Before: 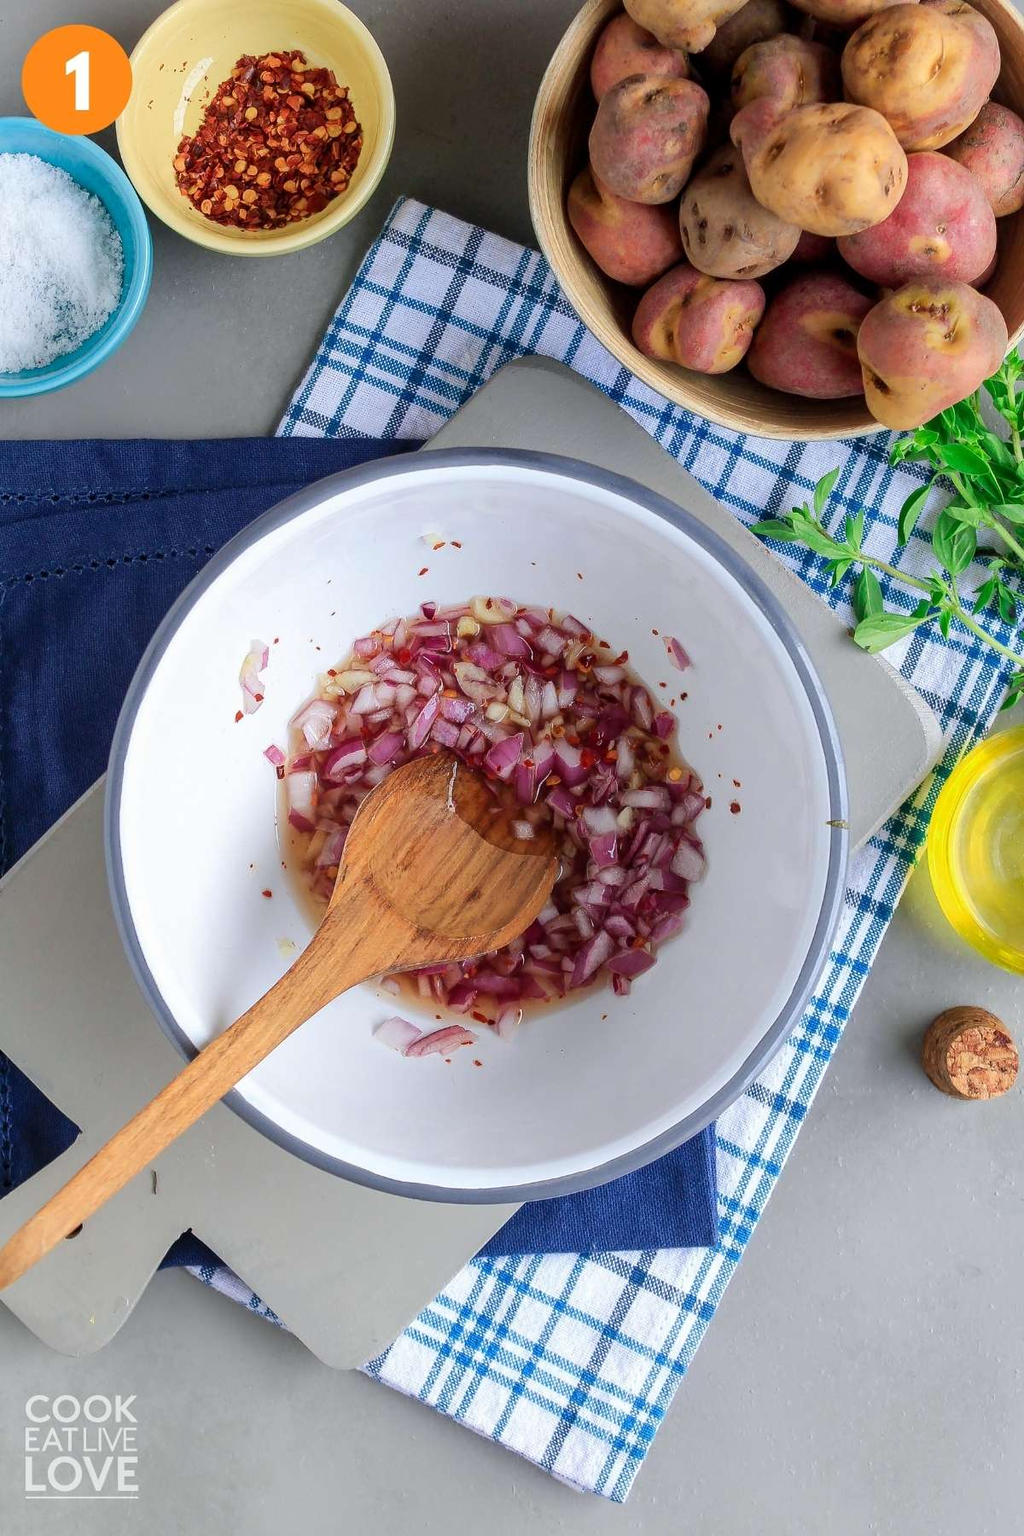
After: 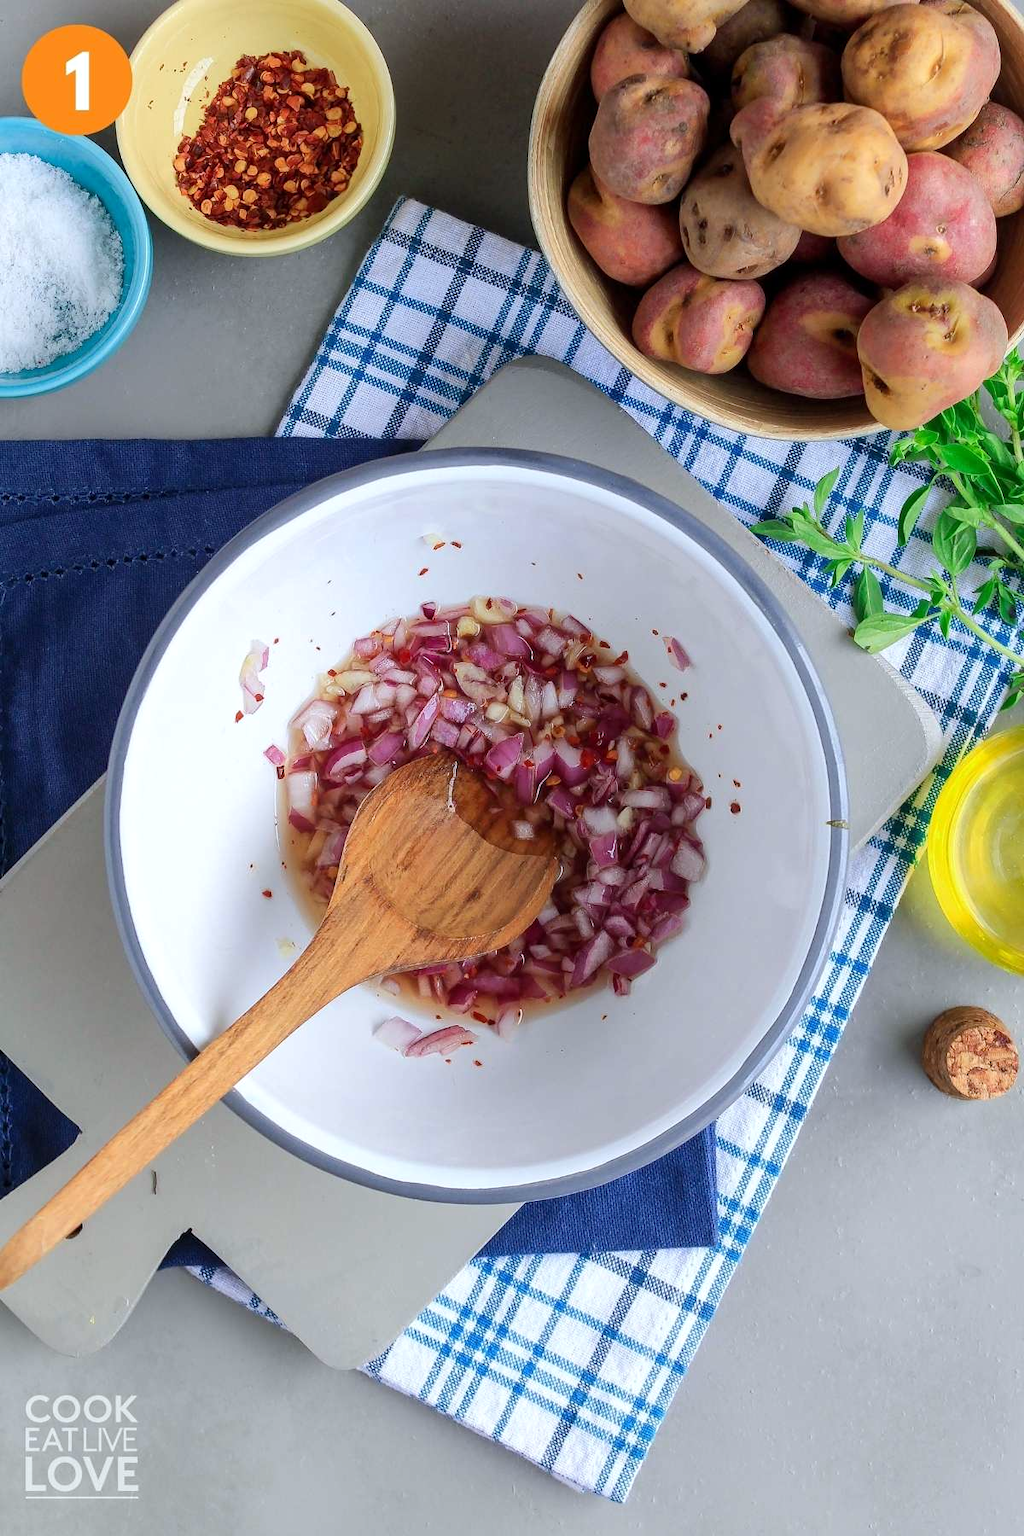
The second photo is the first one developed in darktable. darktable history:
white balance: red 0.982, blue 1.018
levels: levels [0, 0.492, 0.984]
